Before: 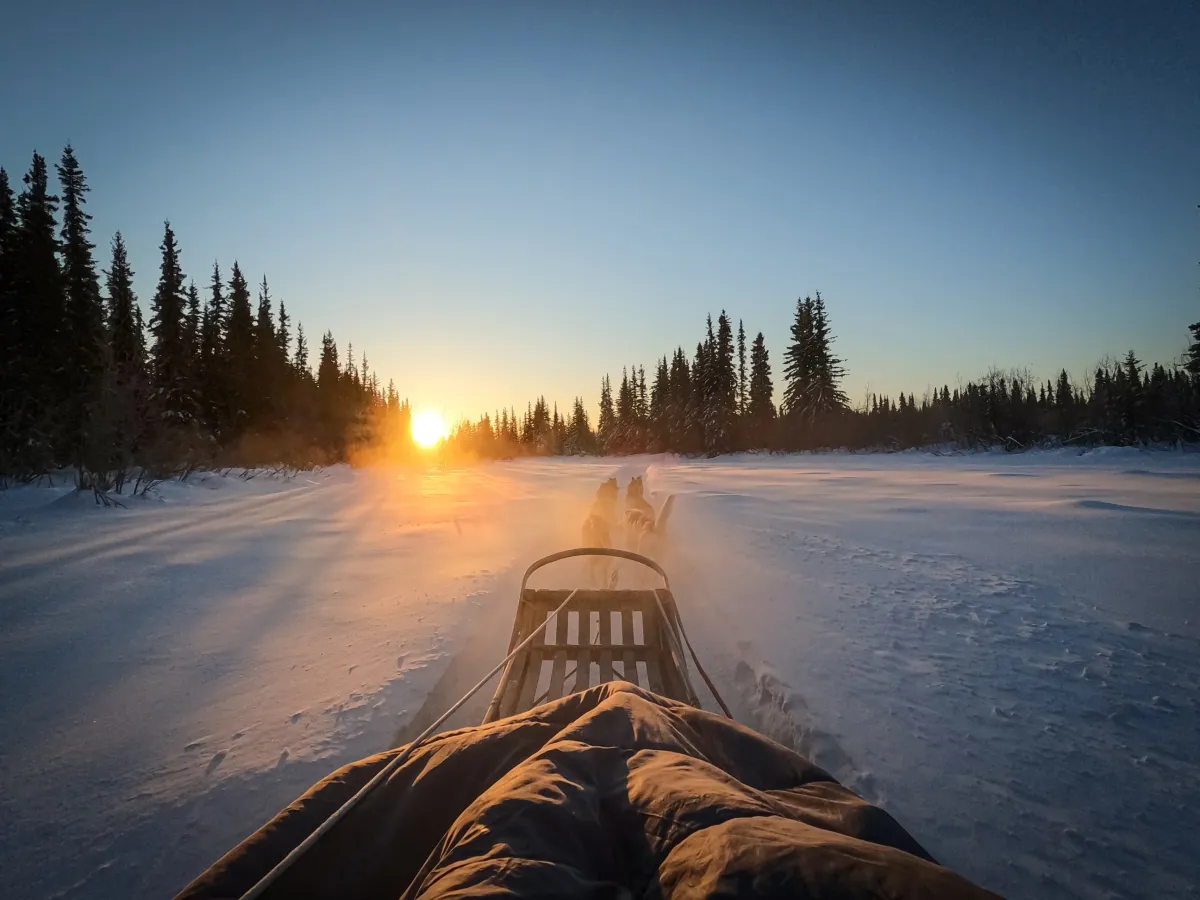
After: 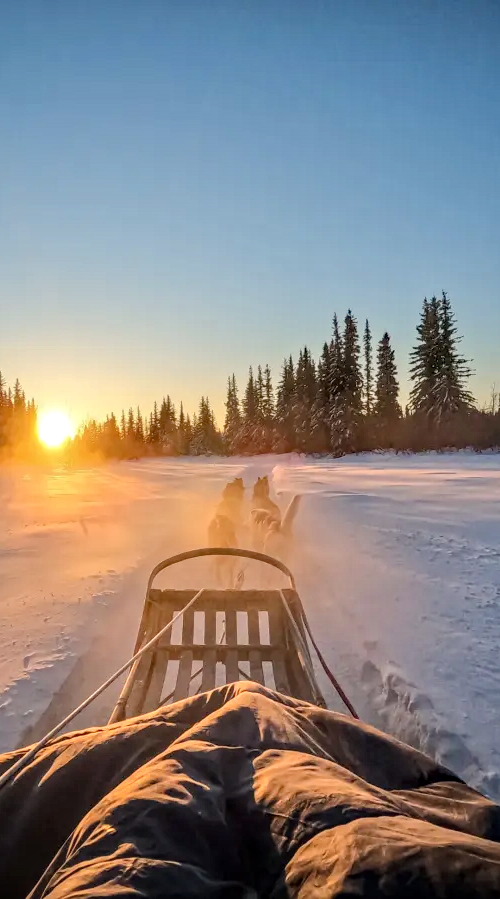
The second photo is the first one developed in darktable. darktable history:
local contrast: detail 130%
crop: left 31.229%, right 27.105%
exposure: exposure -0.153 EV, compensate highlight preservation false
tone equalizer: -7 EV 0.15 EV, -6 EV 0.6 EV, -5 EV 1.15 EV, -4 EV 1.33 EV, -3 EV 1.15 EV, -2 EV 0.6 EV, -1 EV 0.15 EV, mask exposure compensation -0.5 EV
haze removal: on, module defaults
